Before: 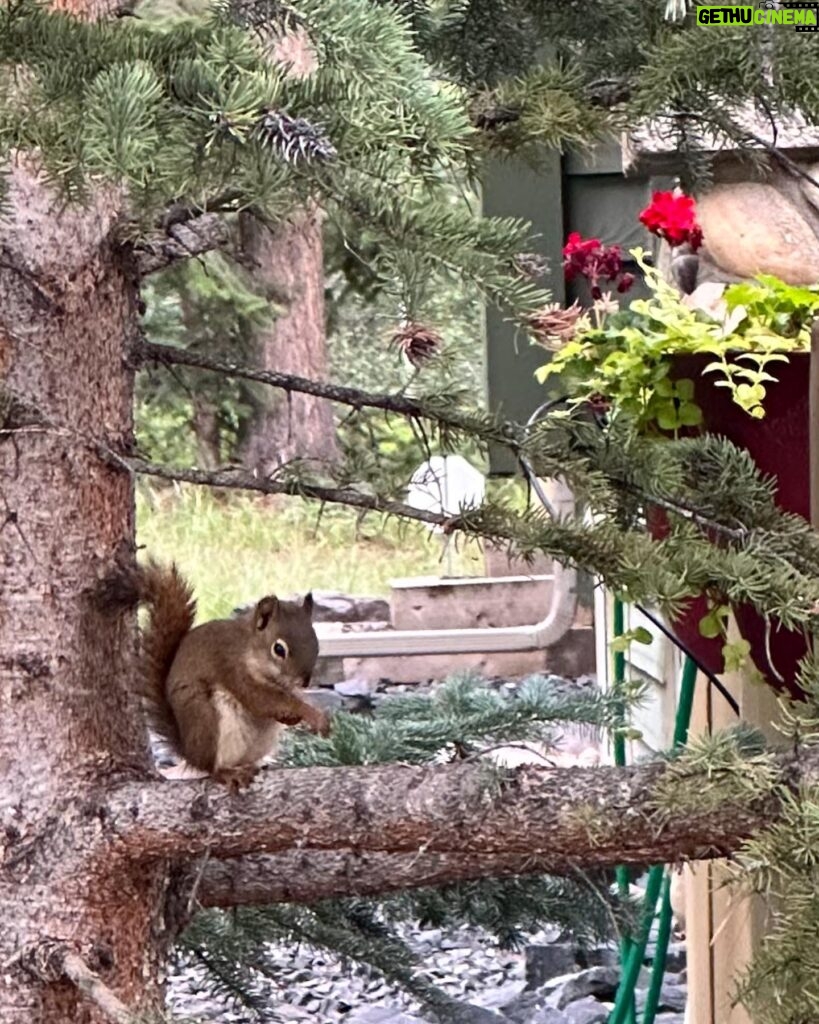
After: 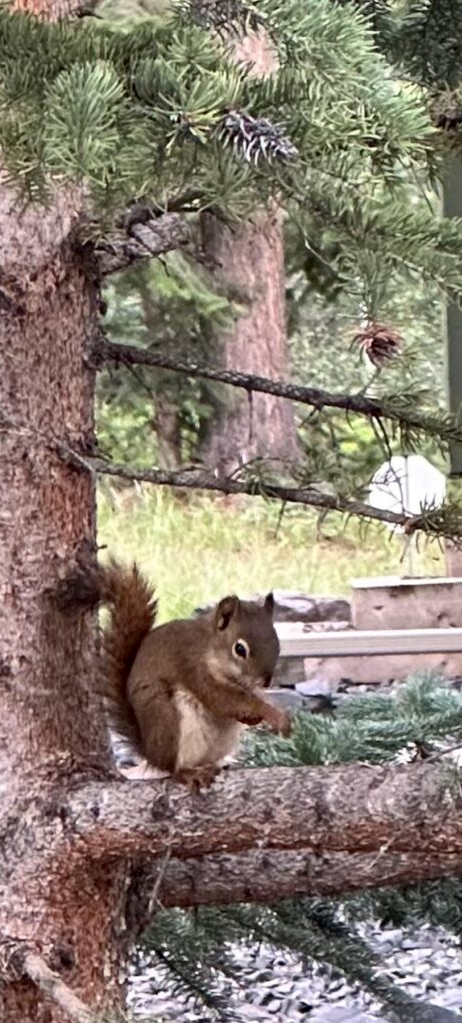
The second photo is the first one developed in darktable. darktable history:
exposure: black level correction 0.002, compensate highlight preservation false
crop: left 4.856%, right 38.697%
